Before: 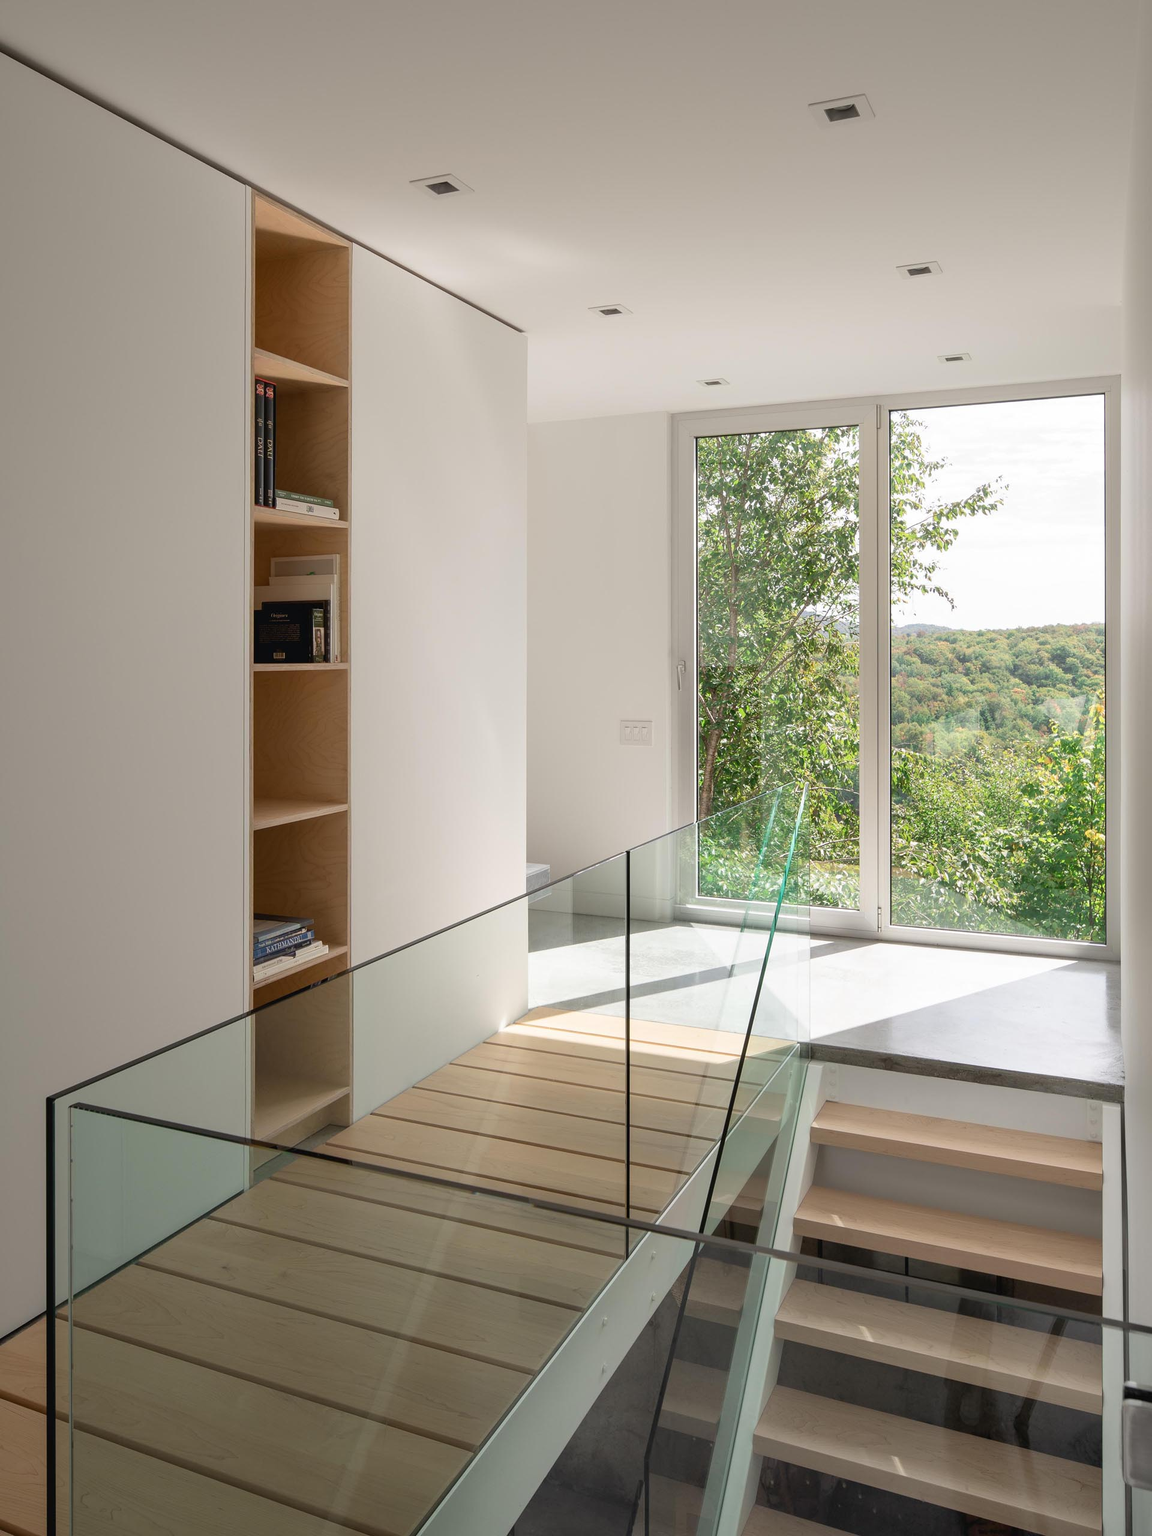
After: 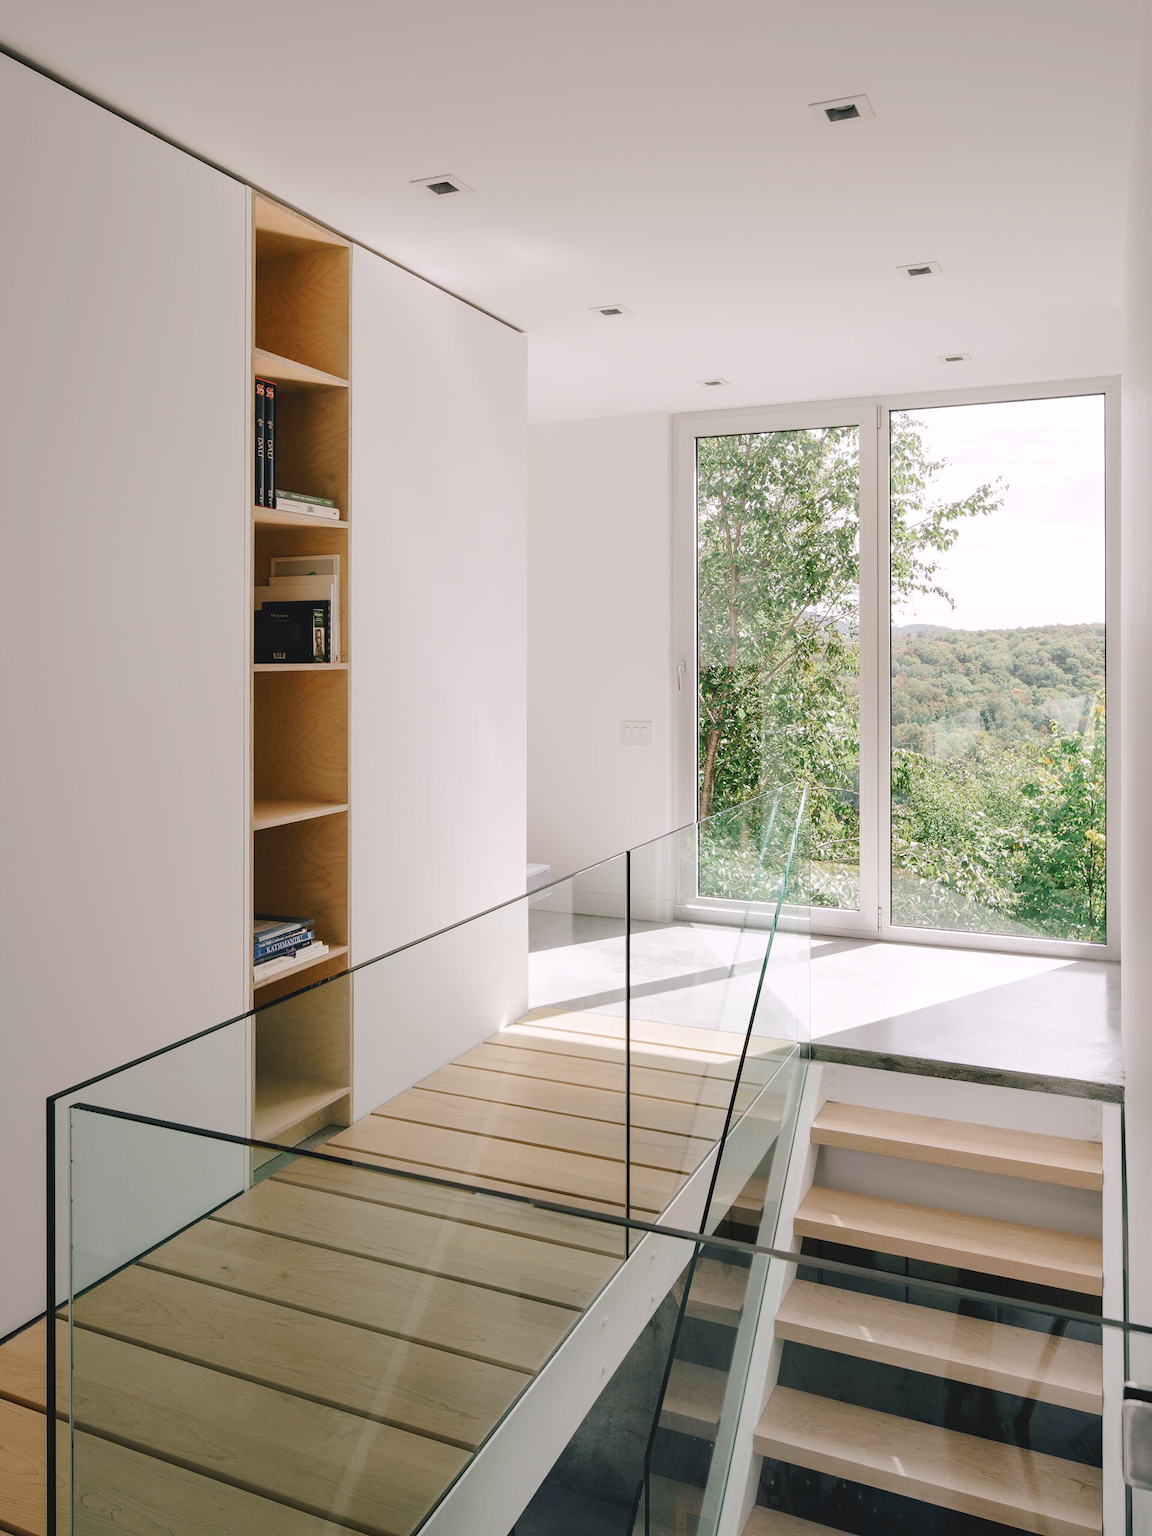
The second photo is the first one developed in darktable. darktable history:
tone curve: curves: ch0 [(0, 0) (0.003, 0.057) (0.011, 0.061) (0.025, 0.065) (0.044, 0.075) (0.069, 0.082) (0.1, 0.09) (0.136, 0.102) (0.177, 0.145) (0.224, 0.195) (0.277, 0.27) (0.335, 0.374) (0.399, 0.486) (0.468, 0.578) (0.543, 0.652) (0.623, 0.717) (0.709, 0.778) (0.801, 0.837) (0.898, 0.909) (1, 1)], preserve colors none
color look up table: target L [93.74, 92.75, 90.62, 87.77, 84, 79.69, 69.67, 71.98, 53.63, 56.52, 52.36, 43.55, 33.72, 200.71, 88.24, 82.08, 69.01, 60.86, 60.13, 58.89, 51.44, 42.27, 40.37, 33.59, 24.44, 16.08, 7.88, 78.47, 81.72, 74.52, 69.27, 54.48, 55.32, 51.41, 49.94, 45.18, 40.35, 35.94, 36.26, 29.62, 31.71, 20.98, 12.19, 12.09, 91.01, 86.02, 60.31, 50.23, 26.51], target a [-14.29, -18.88, -11.09, -23.77, -36.47, -4.948, -12.56, -28.37, -41.89, -26.14, -5.035, -28.04, -18.59, 0, 7.188, 4.096, 7.793, 38.04, 39.28, 58.14, 68.15, 26.35, -0.981, 39.19, 27.22, 0.986, 23.65, 10.46, 30.39, 21.04, 51.69, 17.66, 61.25, 69.36, 2.59, 41.37, 8.415, -0.75, 40.87, 36.64, 23.85, -4.035, 25.53, 28.74, -21.37, -10.54, -12.5, -20.16, -12.52], target b [27.98, 45.17, 8.061, 9.628, 26.96, 1.153, 48.04, 15.49, 26.44, 4.156, 21.31, 22.22, 16.2, -0.001, 15.34, 73.62, 40.64, 33.12, 56.38, 25.81, 51.62, 21.46, 33.37, 11.81, 34.24, 19.74, -0.36, -5.149, -17.56, -27.54, -35.35, -28.6, -19.43, 12.78, 0.466, 2.492, -59.54, -17.63, -55.03, -12.97, -73.78, -2.835, -23.66, -40.16, -8.017, -15.48, -46.06, -17.85, -3.71], num patches 49
